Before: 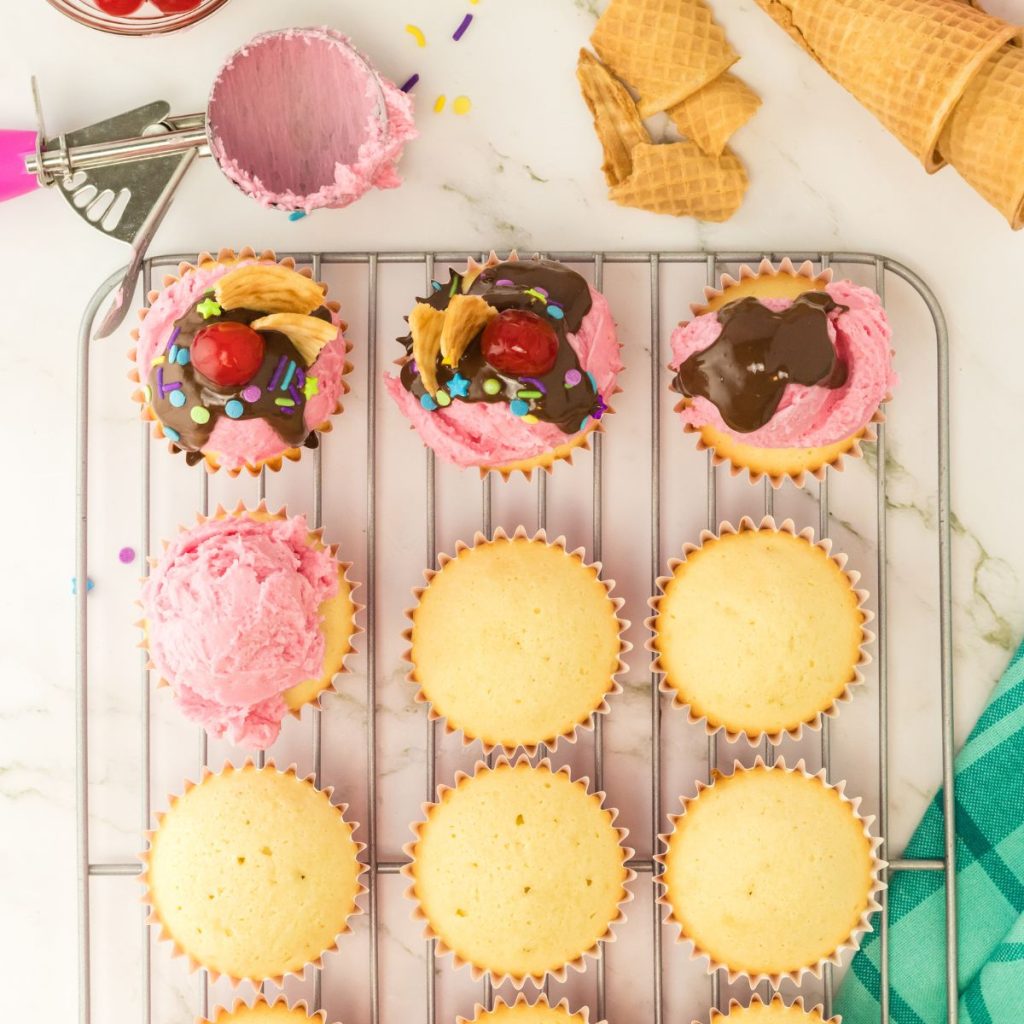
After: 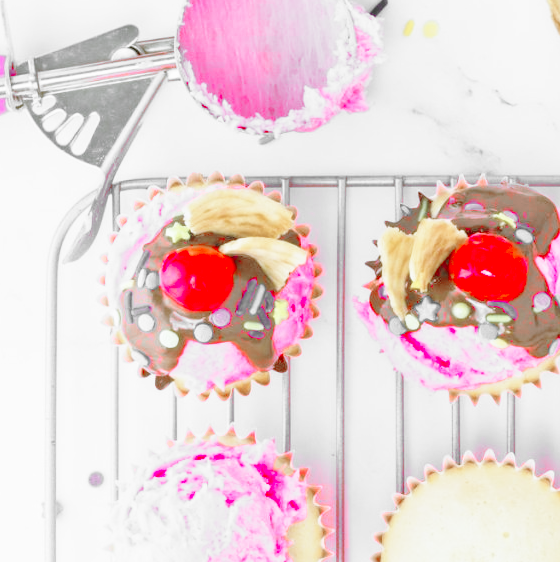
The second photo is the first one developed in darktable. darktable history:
color balance: lift [1.01, 1, 1, 1], gamma [1.097, 1, 1, 1], gain [0.85, 1, 1, 1]
white balance: red 0.871, blue 1.249
color zones: curves: ch1 [(0, 0.831) (0.08, 0.771) (0.157, 0.268) (0.241, 0.207) (0.562, -0.005) (0.714, -0.013) (0.876, 0.01) (1, 0.831)]
tone equalizer: -7 EV 0.15 EV, -6 EV 0.6 EV, -5 EV 1.15 EV, -4 EV 1.33 EV, -3 EV 1.15 EV, -2 EV 0.6 EV, -1 EV 0.15 EV, mask exposure compensation -0.5 EV
base curve: curves: ch0 [(0, 0) (0.036, 0.037) (0.121, 0.228) (0.46, 0.76) (0.859, 0.983) (1, 1)], preserve colors none
crop and rotate: left 3.047%, top 7.509%, right 42.236%, bottom 37.598%
color contrast: green-magenta contrast 1.69, blue-yellow contrast 1.49
